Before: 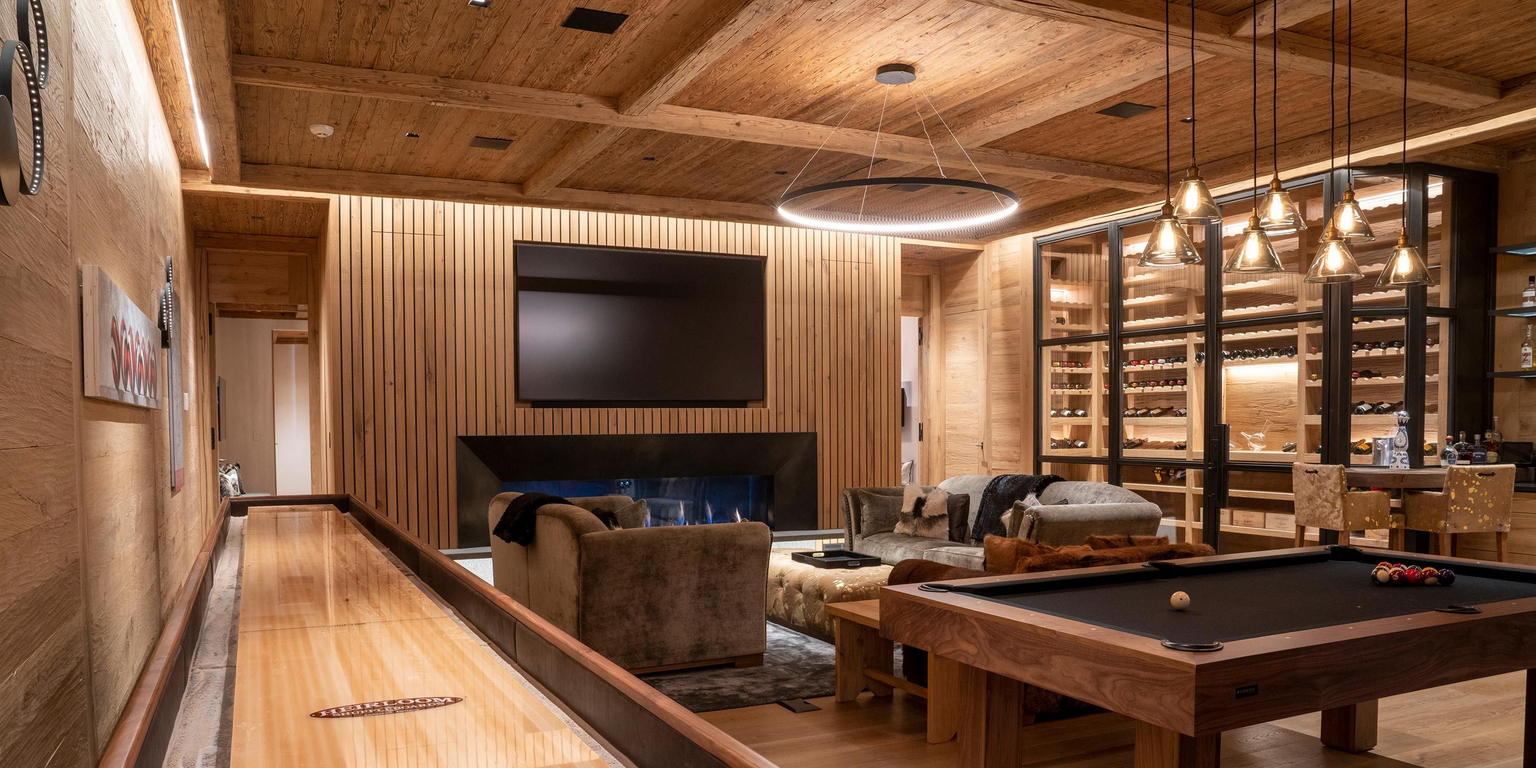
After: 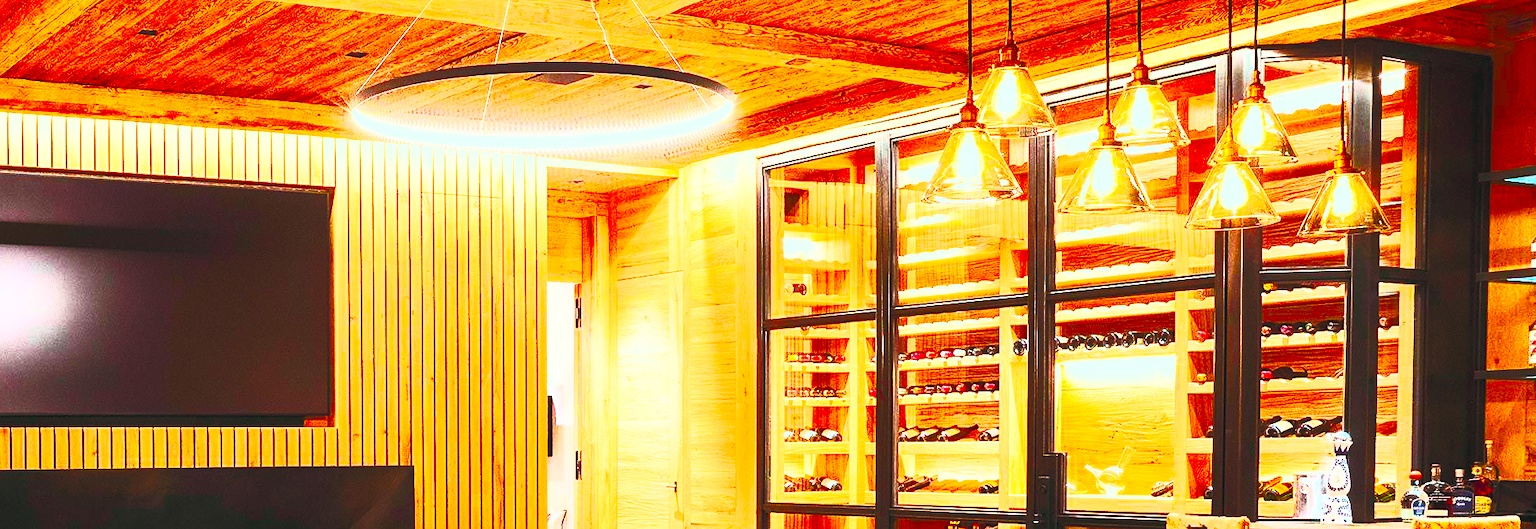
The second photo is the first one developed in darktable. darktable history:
color correction: highlights a* -7.47, highlights b* 1.08, shadows a* -3.02, saturation 1.41
crop: left 36.192%, top 18.017%, right 0.624%, bottom 38.428%
contrast brightness saturation: contrast 0.988, brightness 0.99, saturation 0.989
sharpen: amount 0.203
base curve: curves: ch0 [(0, 0) (0.028, 0.03) (0.121, 0.232) (0.46, 0.748) (0.859, 0.968) (1, 1)], preserve colors none
tone curve: curves: ch0 [(0, 0.046) (0.04, 0.074) (0.831, 0.861) (1, 1)]; ch1 [(0, 0) (0.146, 0.159) (0.338, 0.365) (0.417, 0.455) (0.489, 0.486) (0.504, 0.502) (0.529, 0.537) (0.563, 0.567) (1, 1)]; ch2 [(0, 0) (0.307, 0.298) (0.388, 0.375) (0.443, 0.456) (0.485, 0.492) (0.544, 0.525) (1, 1)], color space Lab, independent channels, preserve colors none
tone equalizer: edges refinement/feathering 500, mask exposure compensation -1.57 EV, preserve details no
